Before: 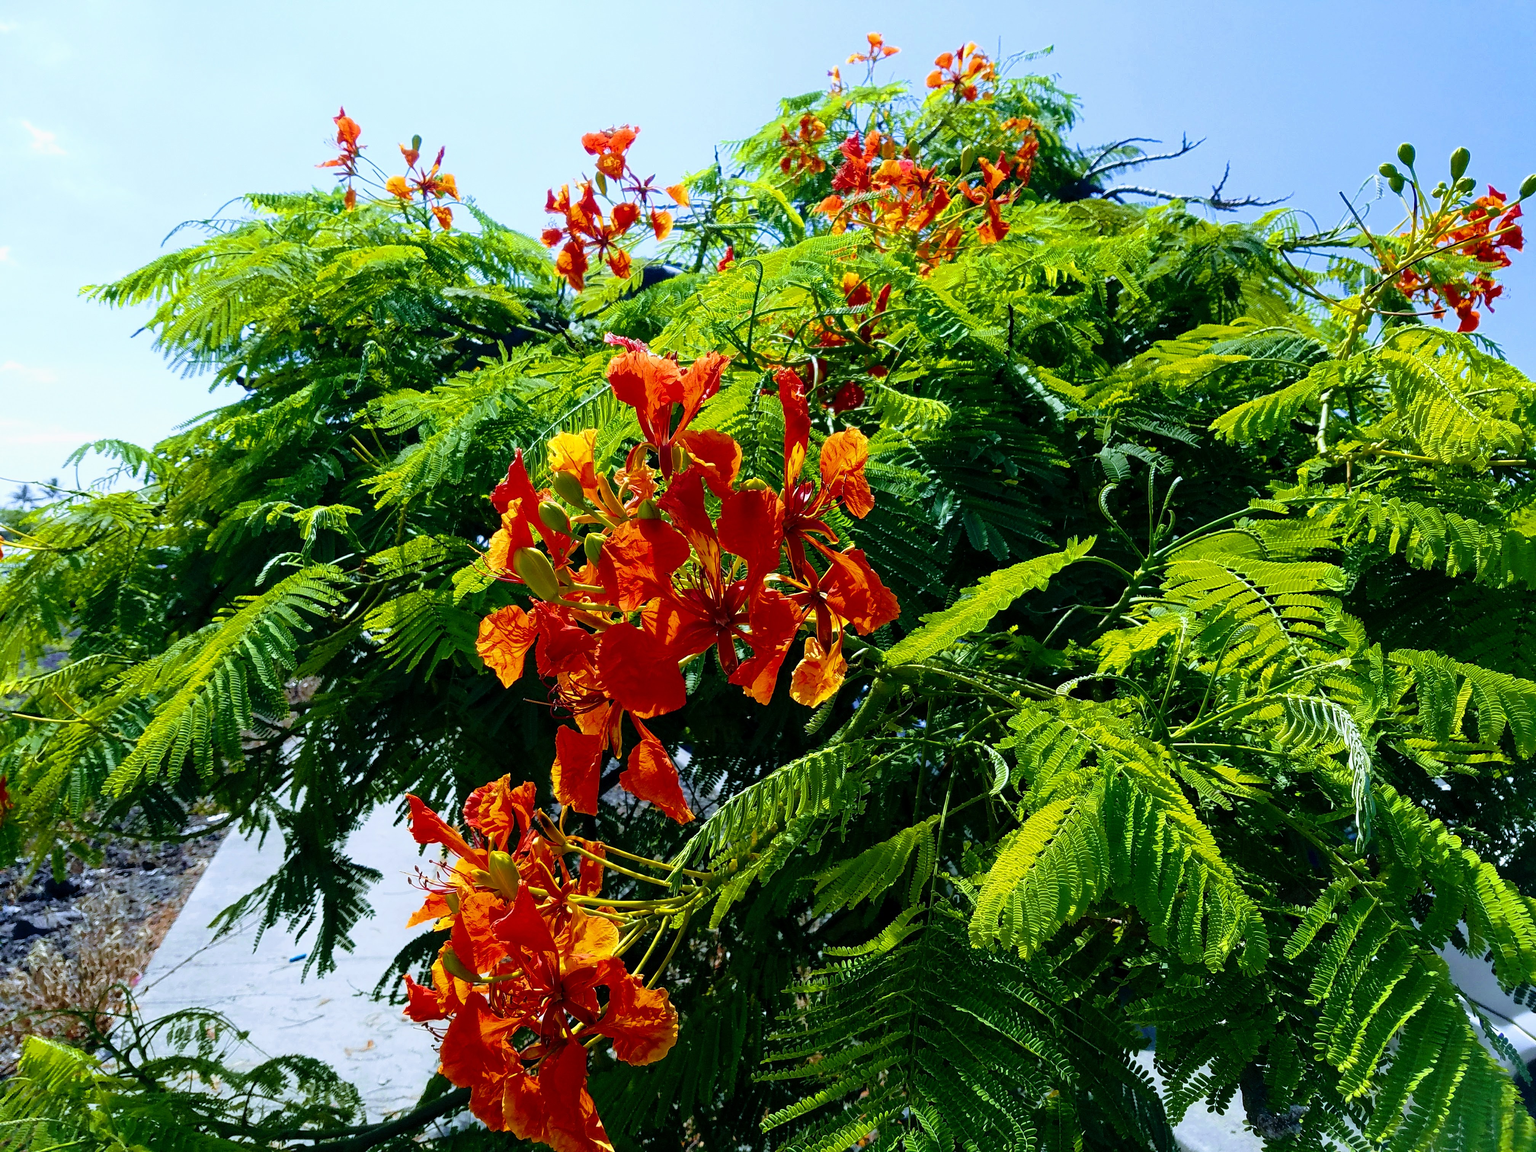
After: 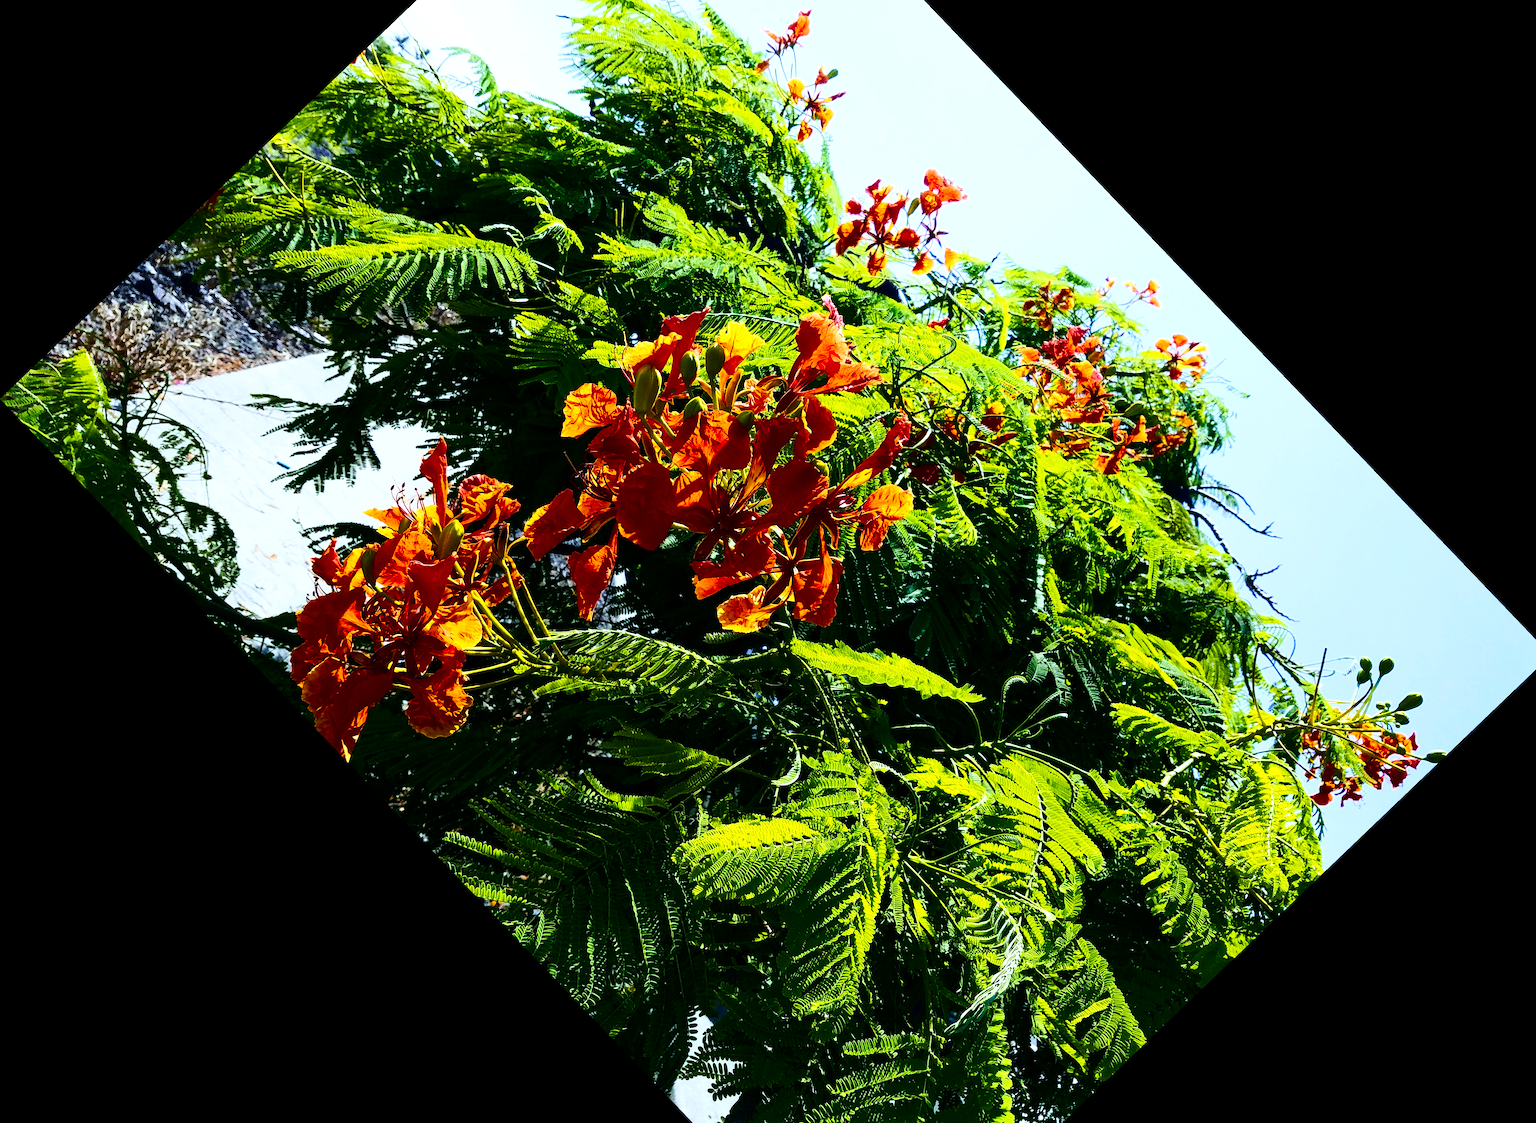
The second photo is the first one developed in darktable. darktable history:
tone equalizer: -8 EV -0.417 EV, -7 EV -0.389 EV, -6 EV -0.333 EV, -5 EV -0.222 EV, -3 EV 0.222 EV, -2 EV 0.333 EV, -1 EV 0.389 EV, +0 EV 0.417 EV, edges refinement/feathering 500, mask exposure compensation -1.57 EV, preserve details no
crop and rotate: angle -46.26°, top 16.234%, right 0.912%, bottom 11.704%
contrast brightness saturation: contrast 0.28
tone curve: curves: ch0 [(0, 0) (0.003, 0.003) (0.011, 0.011) (0.025, 0.022) (0.044, 0.039) (0.069, 0.055) (0.1, 0.074) (0.136, 0.101) (0.177, 0.134) (0.224, 0.171) (0.277, 0.216) (0.335, 0.277) (0.399, 0.345) (0.468, 0.427) (0.543, 0.526) (0.623, 0.636) (0.709, 0.731) (0.801, 0.822) (0.898, 0.917) (1, 1)], preserve colors none
